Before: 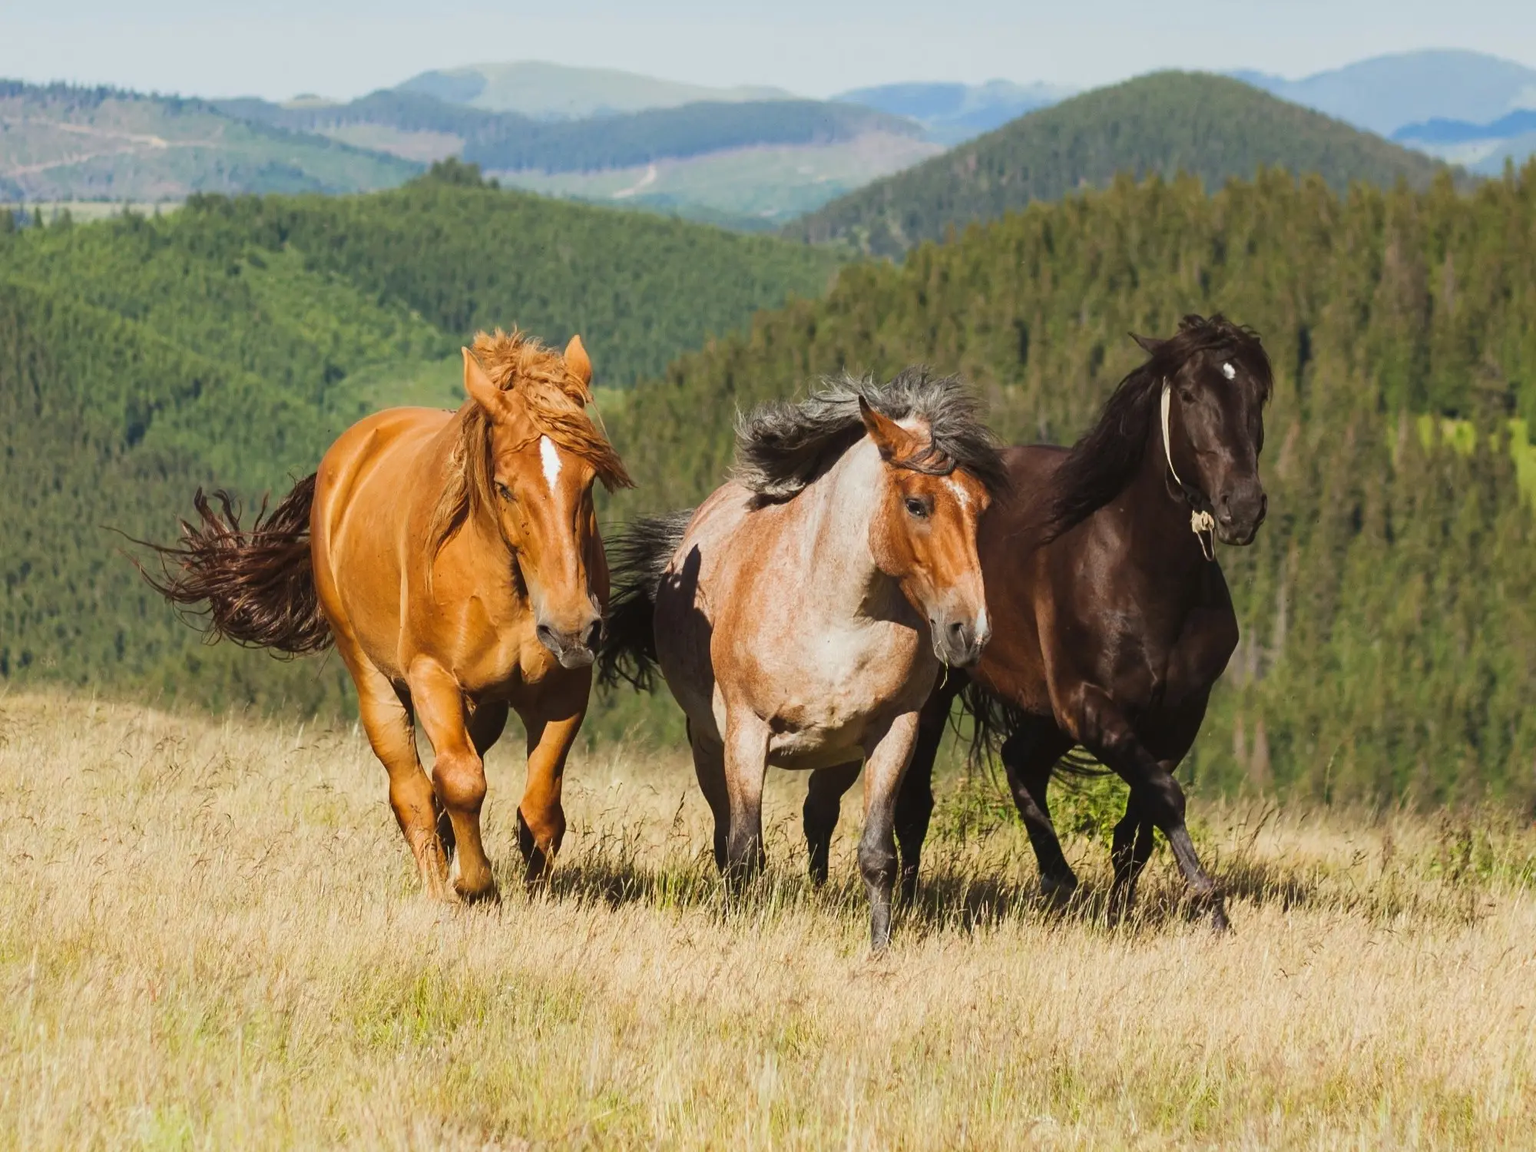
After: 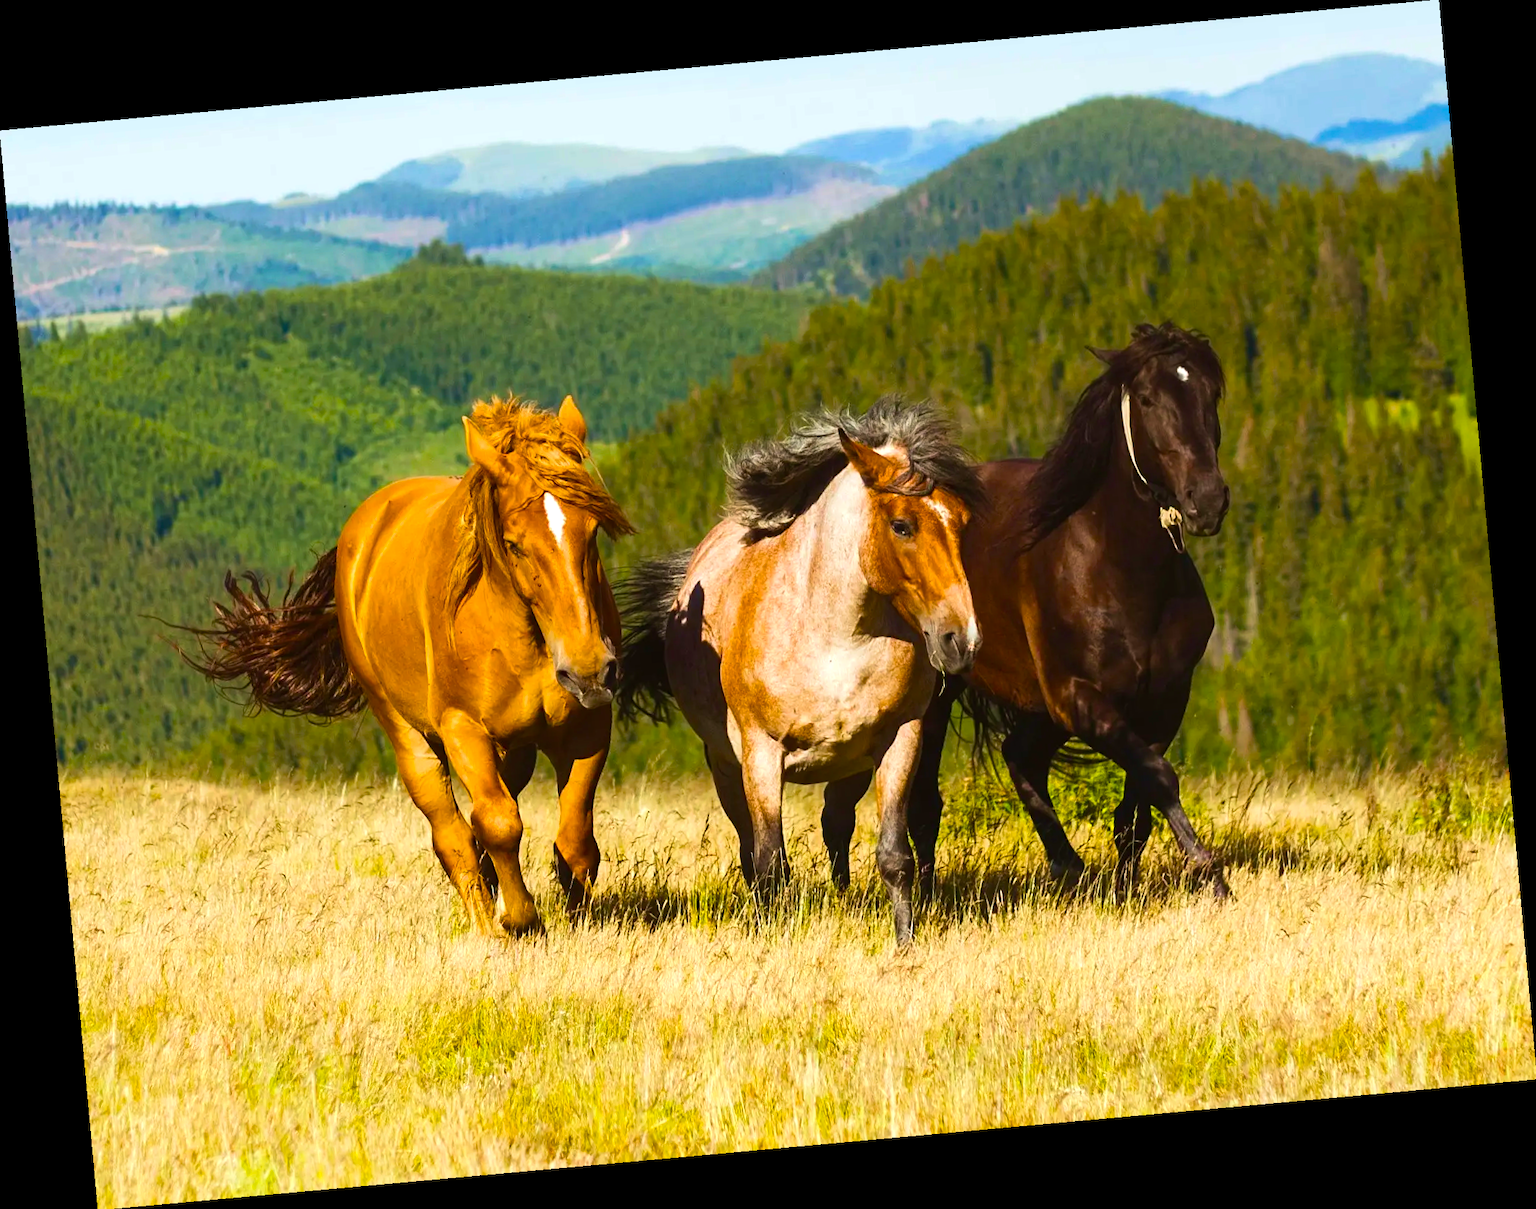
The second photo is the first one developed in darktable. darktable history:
rotate and perspective: rotation -5.2°, automatic cropping off
velvia: on, module defaults
color balance rgb: linear chroma grading › global chroma 9%, perceptual saturation grading › global saturation 36%, perceptual saturation grading › shadows 35%, perceptual brilliance grading › global brilliance 15%, perceptual brilliance grading › shadows -35%, global vibrance 15%
